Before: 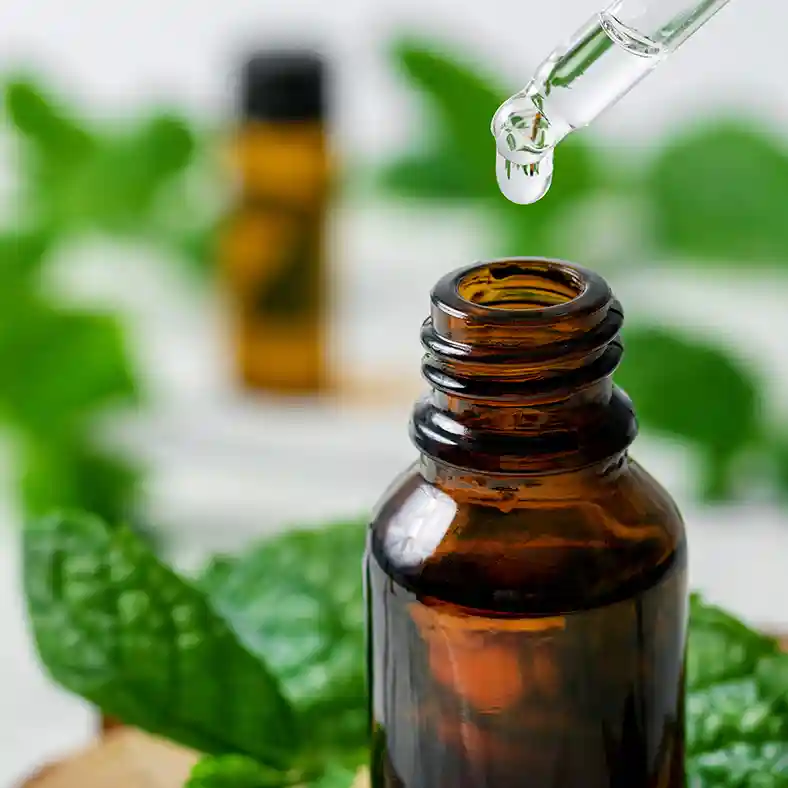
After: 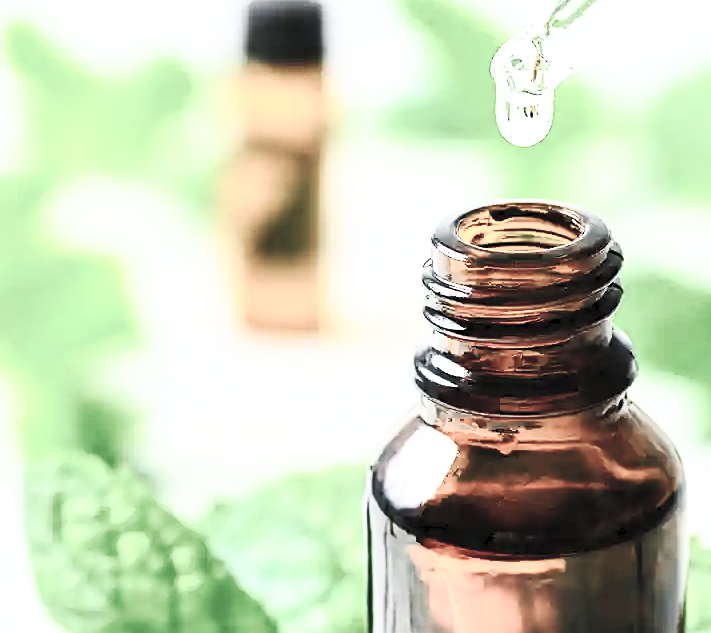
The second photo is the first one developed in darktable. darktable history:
base curve: curves: ch0 [(0, 0) (0.028, 0.03) (0.121, 0.232) (0.46, 0.748) (0.859, 0.968) (1, 1)], preserve colors none
sharpen: amount 0.209
color balance rgb: highlights gain › luminance 14.93%, linear chroma grading › global chroma 8.676%, perceptual saturation grading › global saturation -29.108%, perceptual saturation grading › highlights -20.371%, perceptual saturation grading › mid-tones -23.654%, perceptual saturation grading › shadows -24.112%, global vibrance 20%
exposure: exposure 0.203 EV, compensate exposure bias true, compensate highlight preservation false
crop: top 7.479%, right 9.763%, bottom 12.098%
contrast brightness saturation: contrast 0.382, brightness 0.536
